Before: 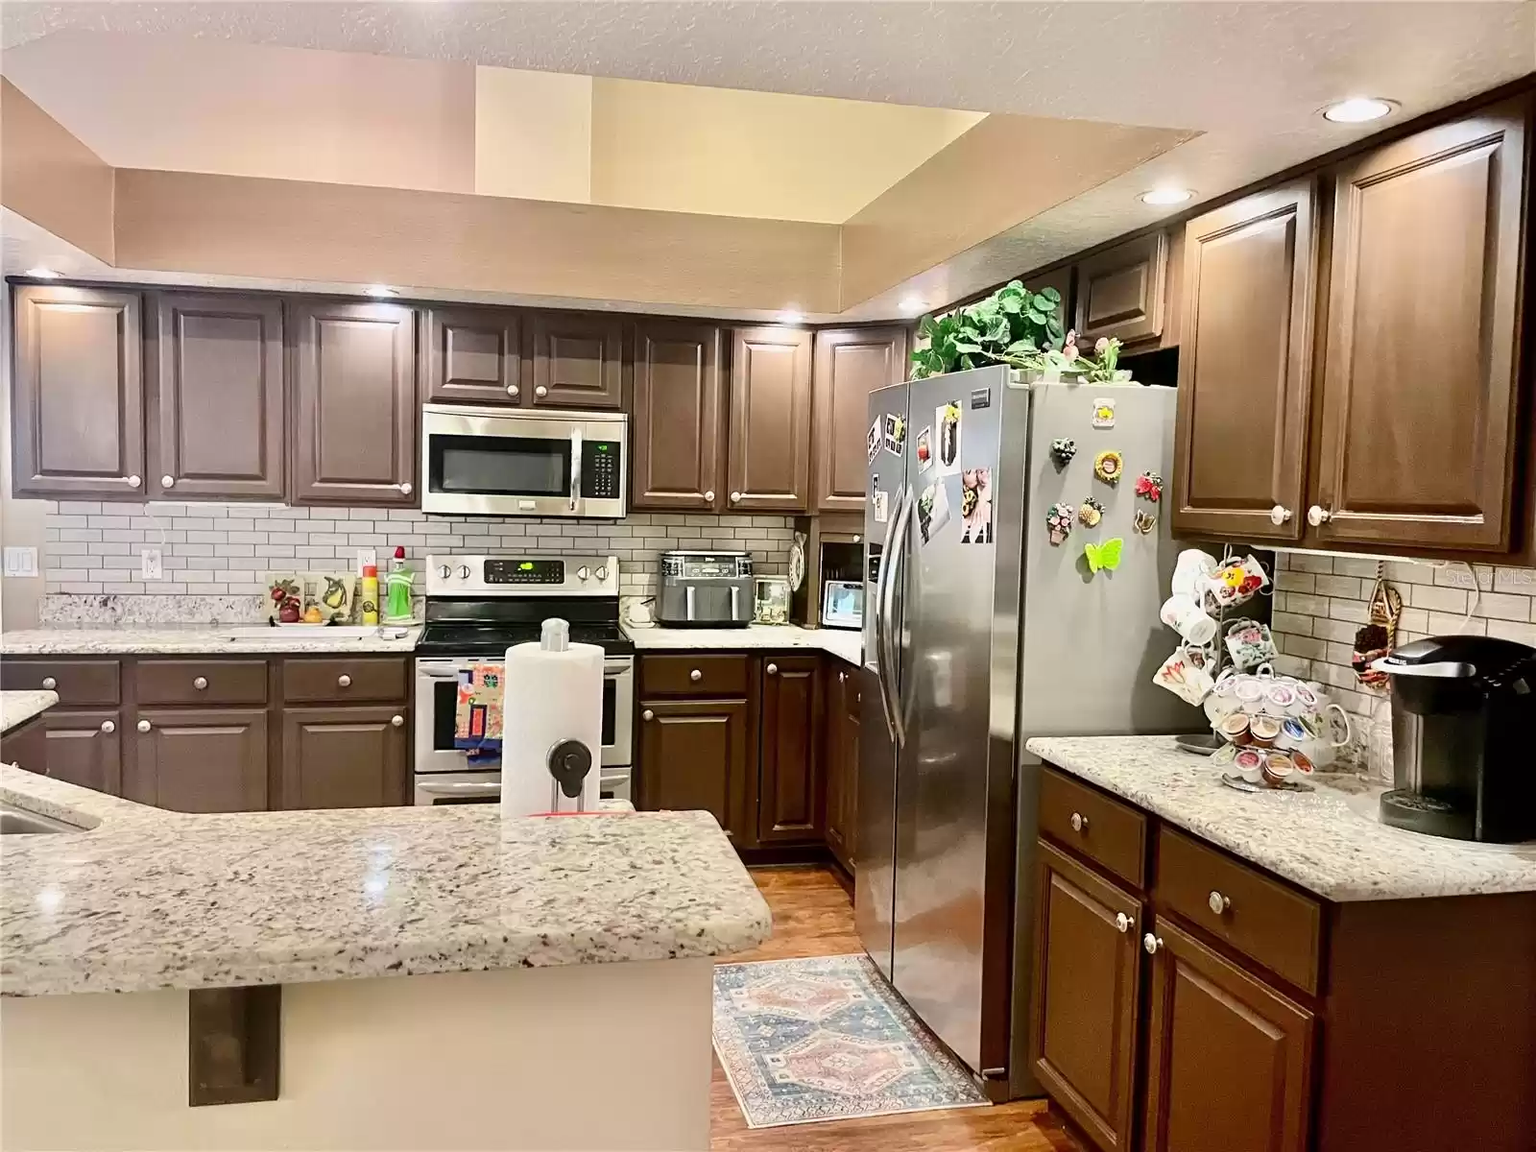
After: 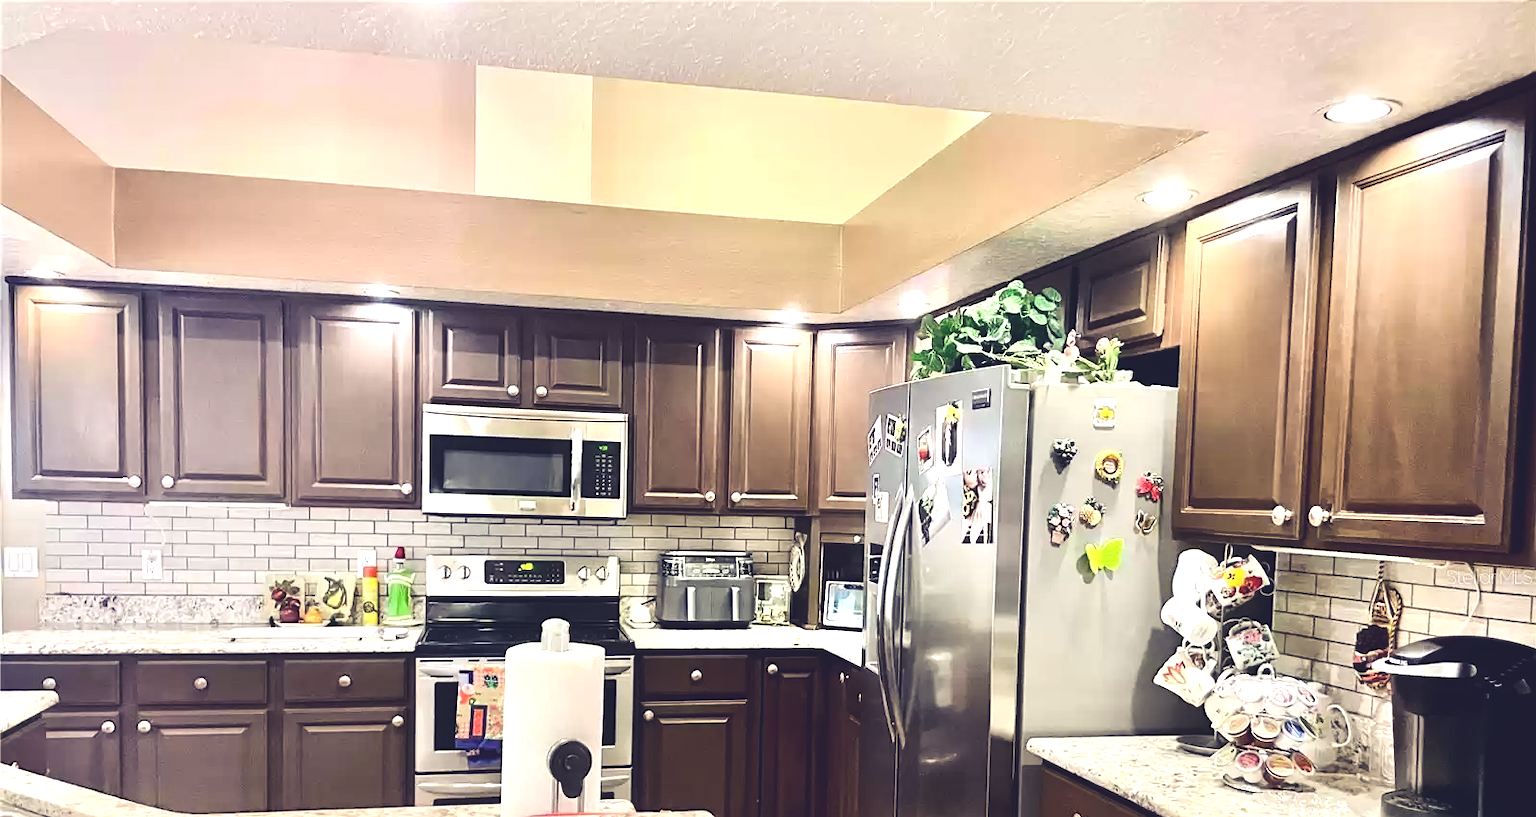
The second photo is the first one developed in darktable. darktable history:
color balance rgb: shadows lift › luminance -28.46%, shadows lift › chroma 15.047%, shadows lift › hue 272.5°, power › hue 61.63°, global offset › luminance 1.973%, perceptual saturation grading › global saturation 0.036%
tone equalizer: -8 EV -0.449 EV, -7 EV -0.356 EV, -6 EV -0.32 EV, -5 EV -0.187 EV, -3 EV 0.237 EV, -2 EV 0.346 EV, -1 EV 0.38 EV, +0 EV 0.42 EV, edges refinement/feathering 500, mask exposure compensation -1.57 EV, preserve details no
crop: bottom 29.038%
exposure: exposure 0.202 EV, compensate highlight preservation false
